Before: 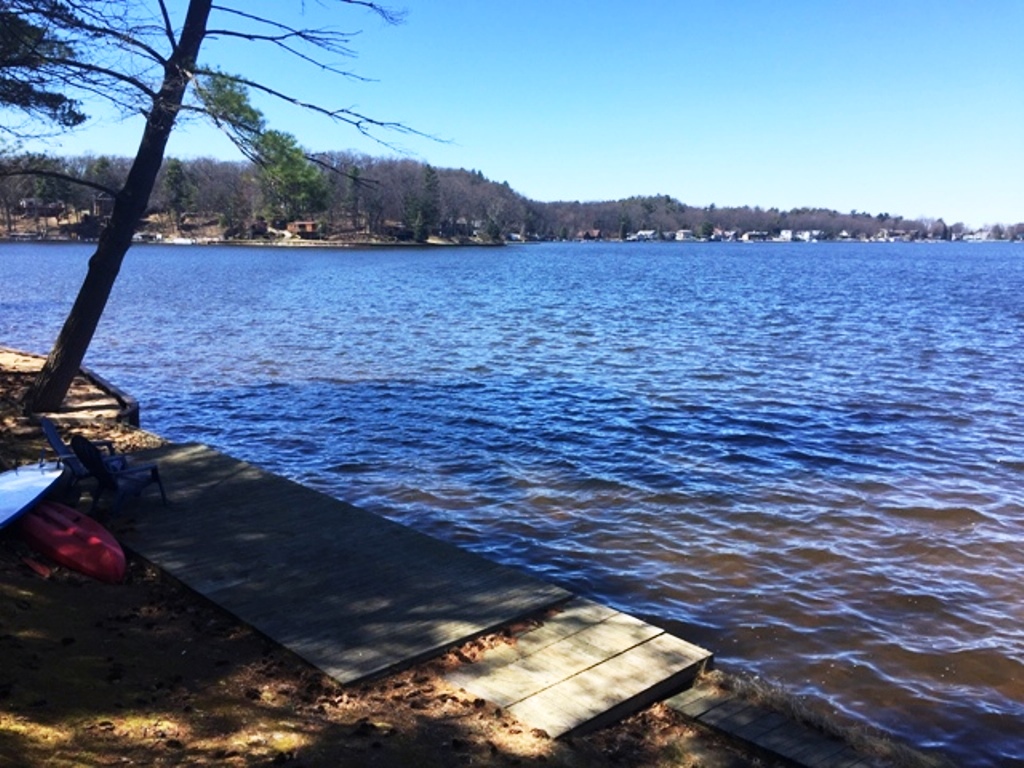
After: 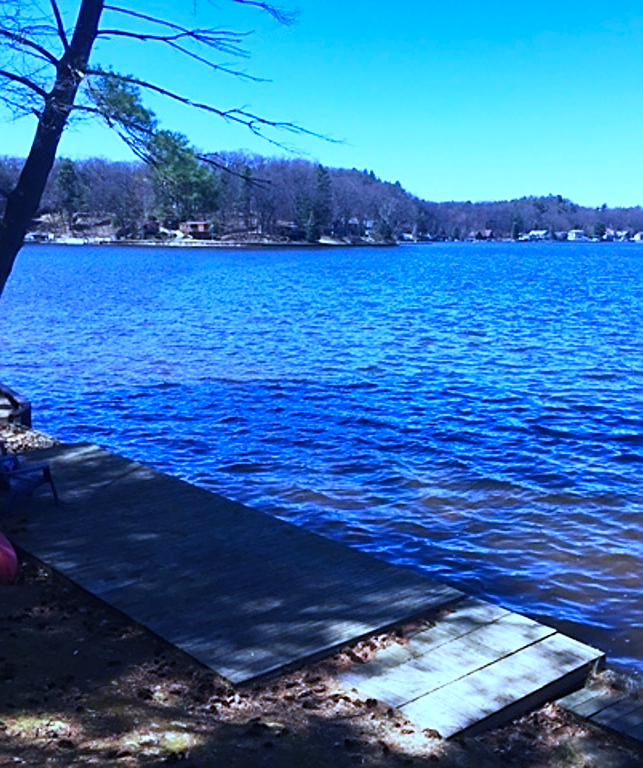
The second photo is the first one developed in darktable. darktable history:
white balance: red 0.931, blue 1.11
color calibration: illuminant as shot in camera, adaptation linear Bradford (ICC v4), x 0.406, y 0.405, temperature 3570.35 K, saturation algorithm version 1 (2020)
sharpen: on, module defaults
exposure: black level correction -0.001, exposure 0.08 EV, compensate highlight preservation false
crop: left 10.644%, right 26.528%
